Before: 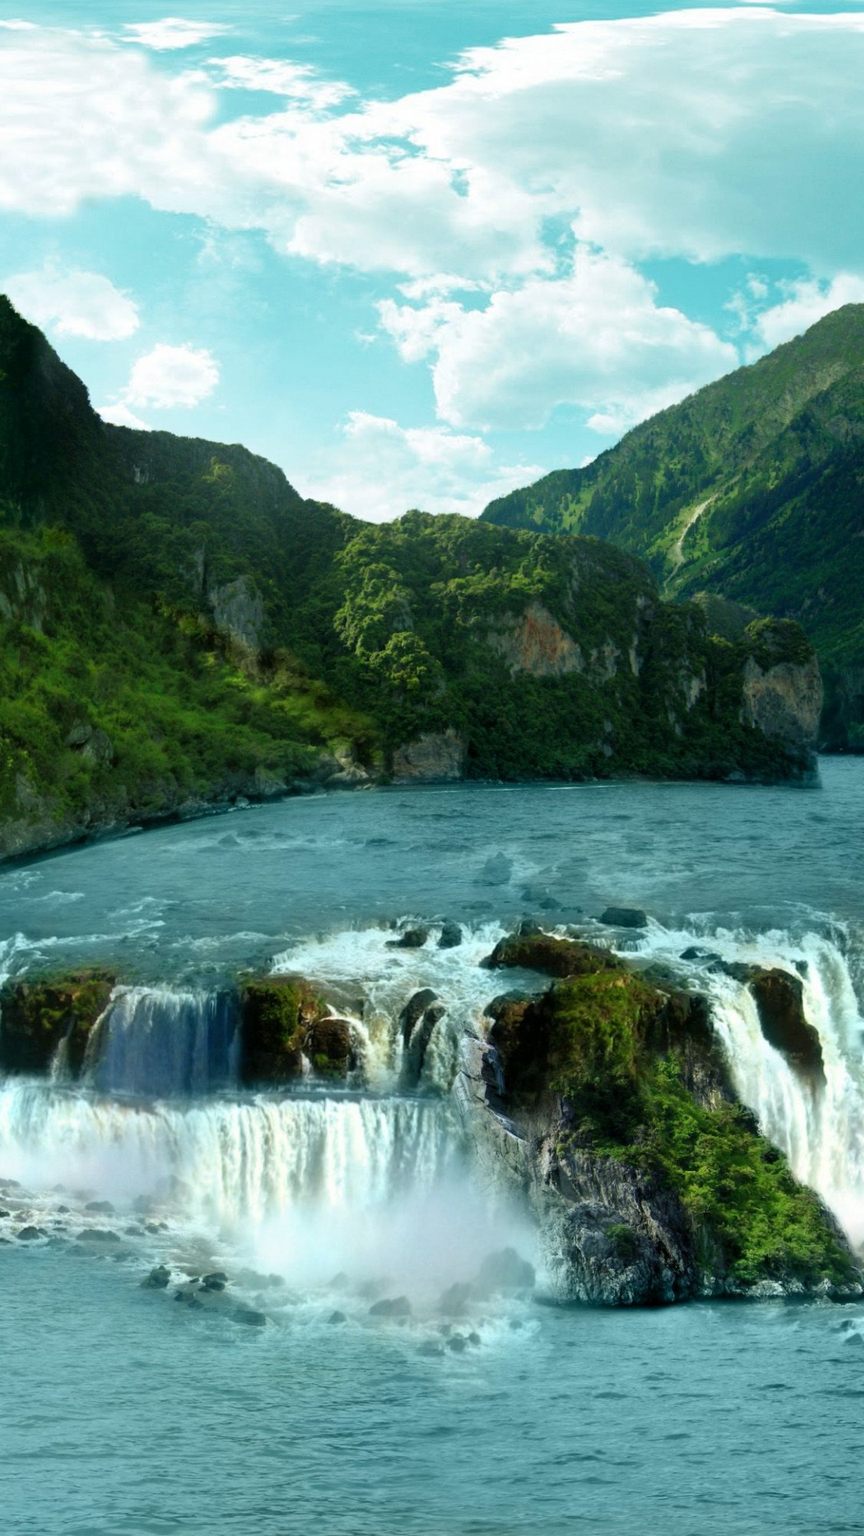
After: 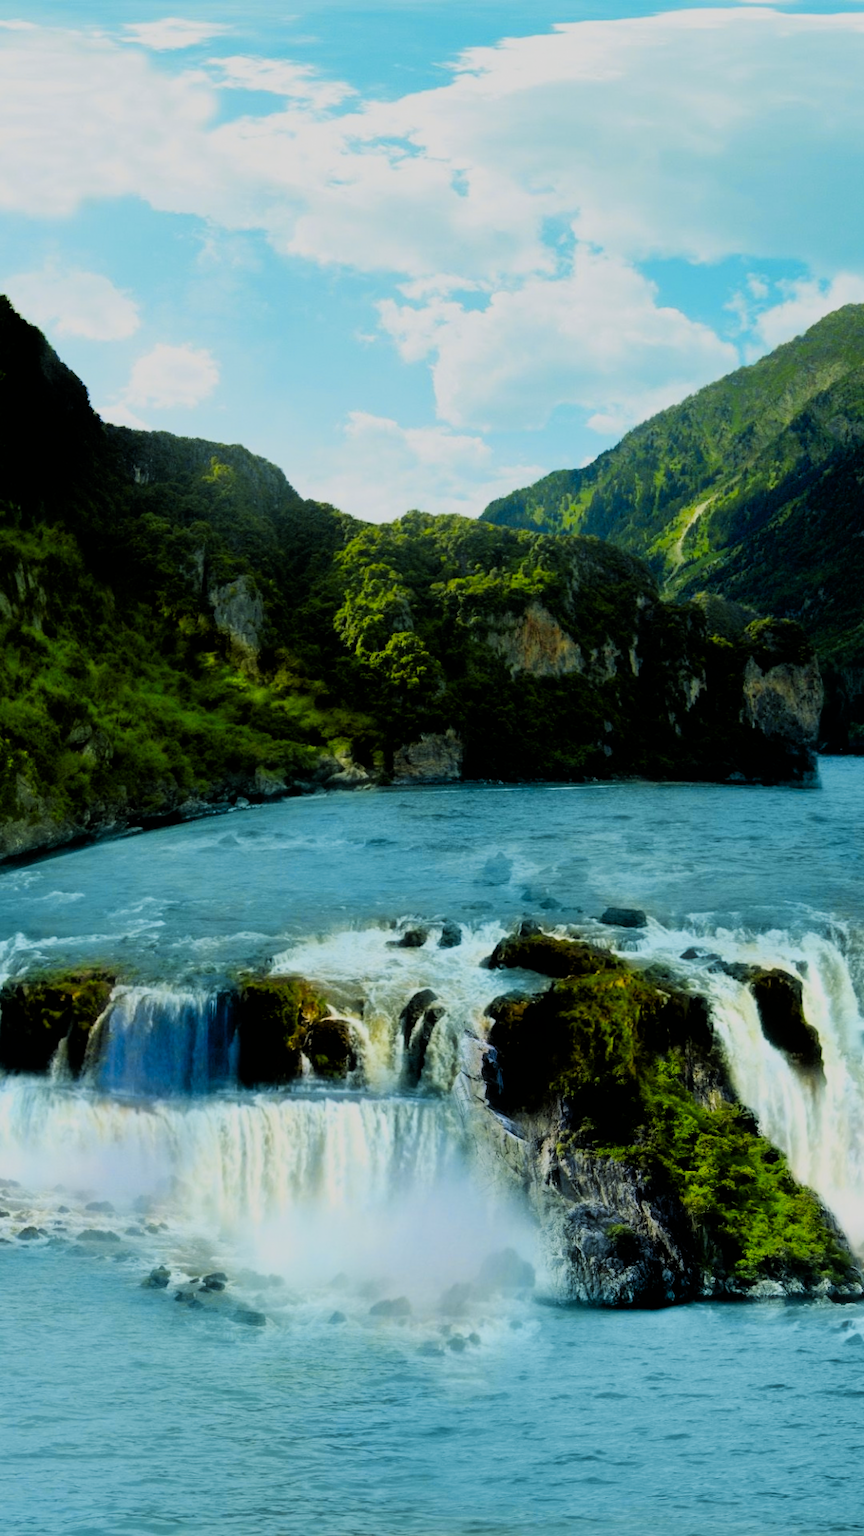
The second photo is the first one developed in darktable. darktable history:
color contrast: green-magenta contrast 1.12, blue-yellow contrast 1.95, unbound 0
filmic rgb: black relative exposure -4.14 EV, white relative exposure 5.1 EV, hardness 2.11, contrast 1.165
tone curve: curves: ch0 [(0, 0) (0.003, 0.003) (0.011, 0.011) (0.025, 0.025) (0.044, 0.045) (0.069, 0.07) (0.1, 0.101) (0.136, 0.138) (0.177, 0.18) (0.224, 0.228) (0.277, 0.281) (0.335, 0.34) (0.399, 0.405) (0.468, 0.475) (0.543, 0.551) (0.623, 0.633) (0.709, 0.72) (0.801, 0.813) (0.898, 0.907) (1, 1)], preserve colors none
haze removal: strength -0.1, adaptive false
